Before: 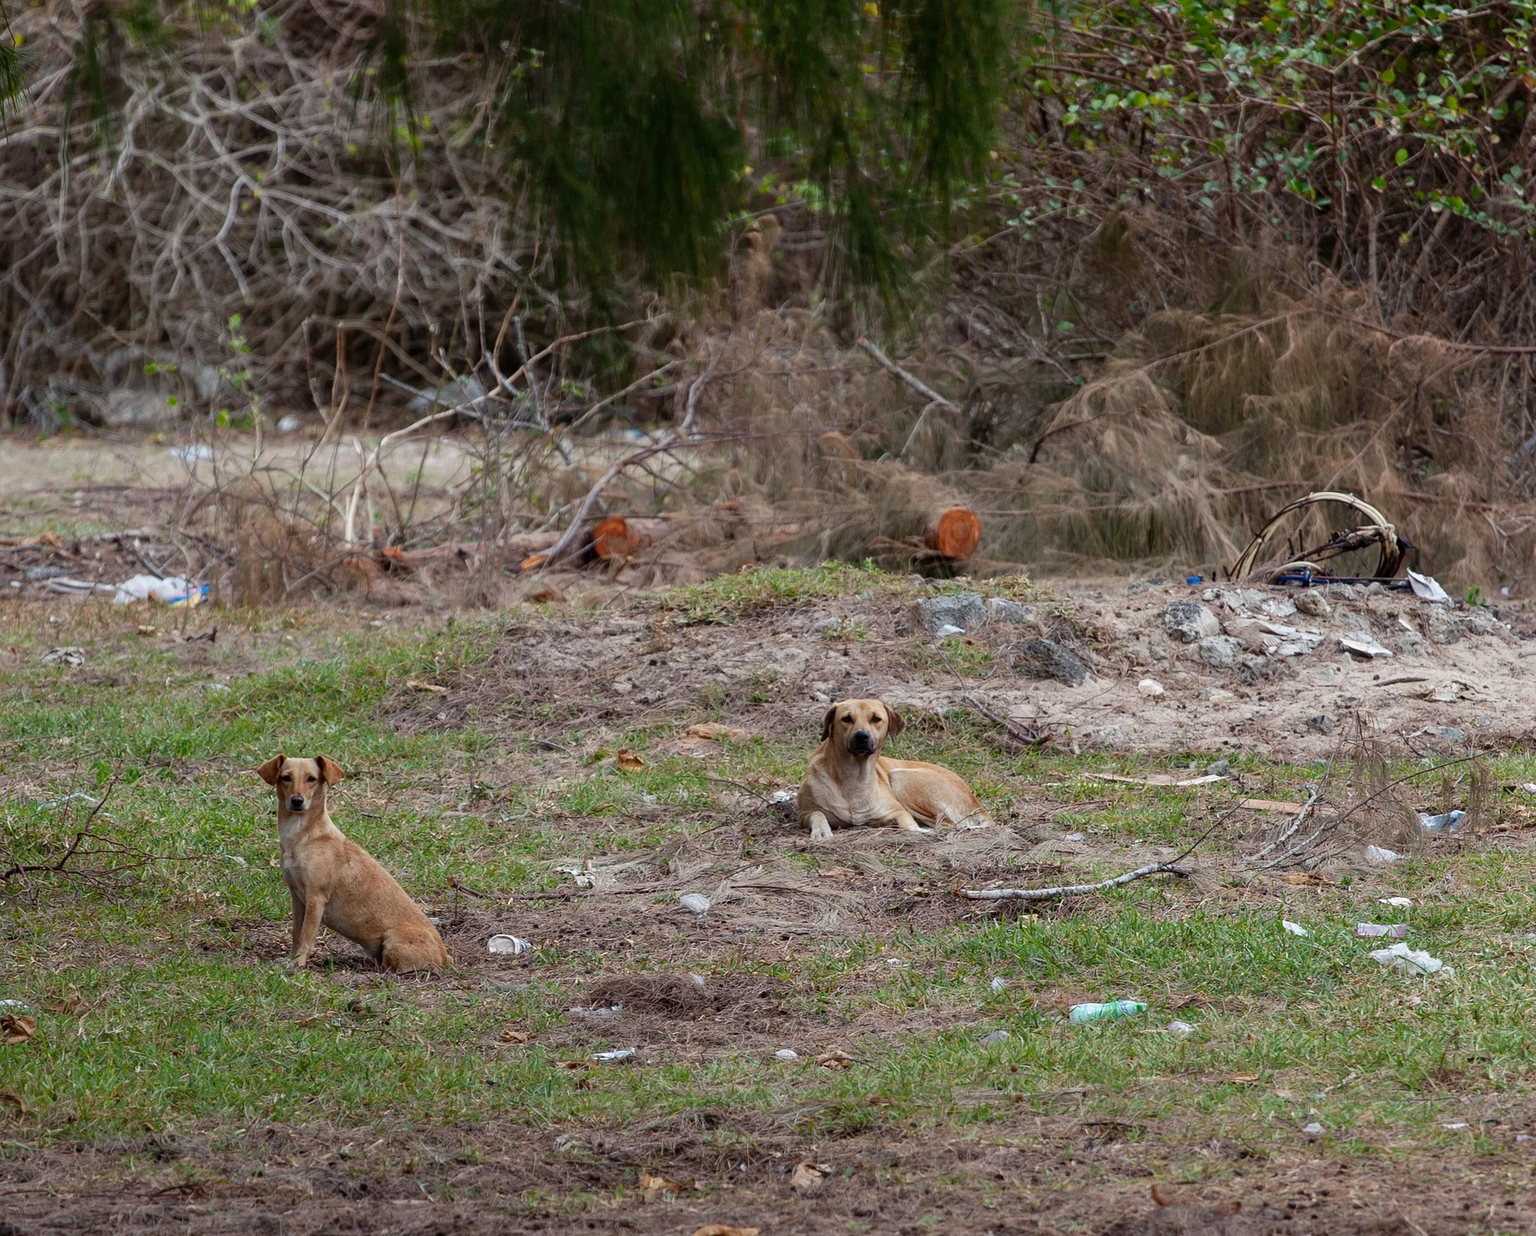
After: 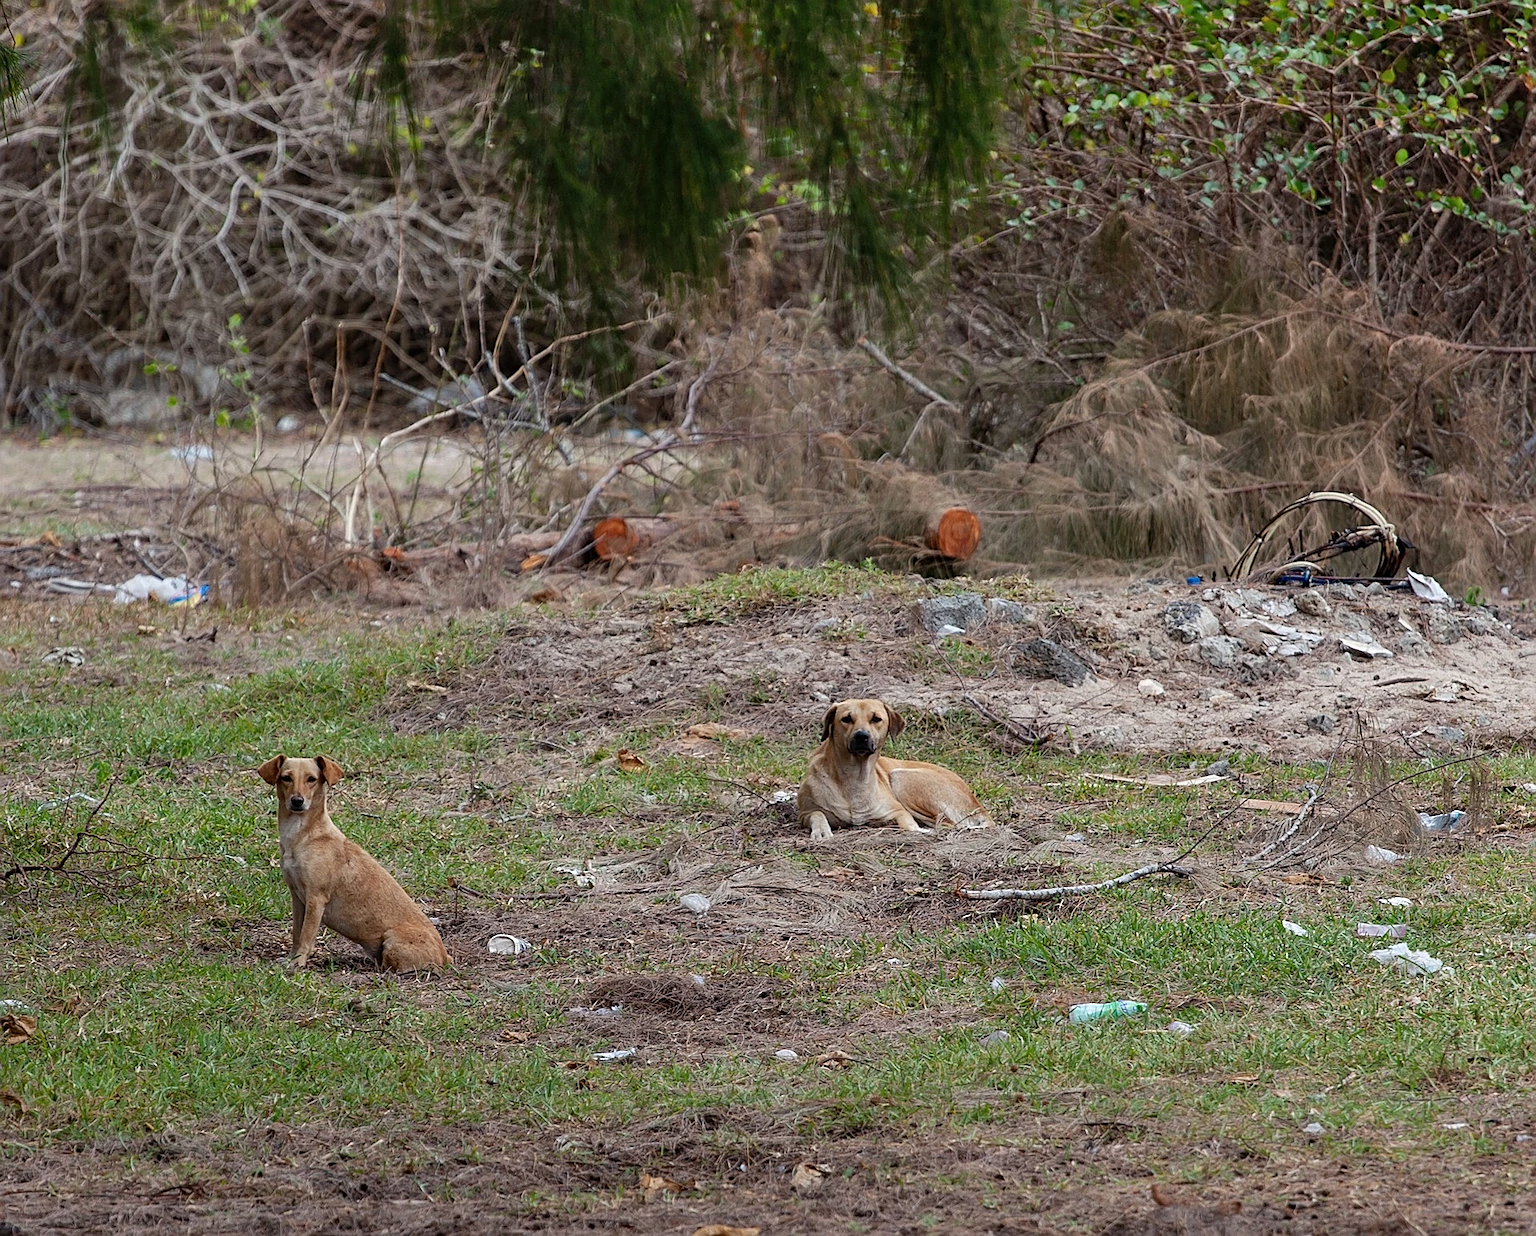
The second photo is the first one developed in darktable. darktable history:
sharpen: on, module defaults
shadows and highlights: radius 264.75, soften with gaussian
